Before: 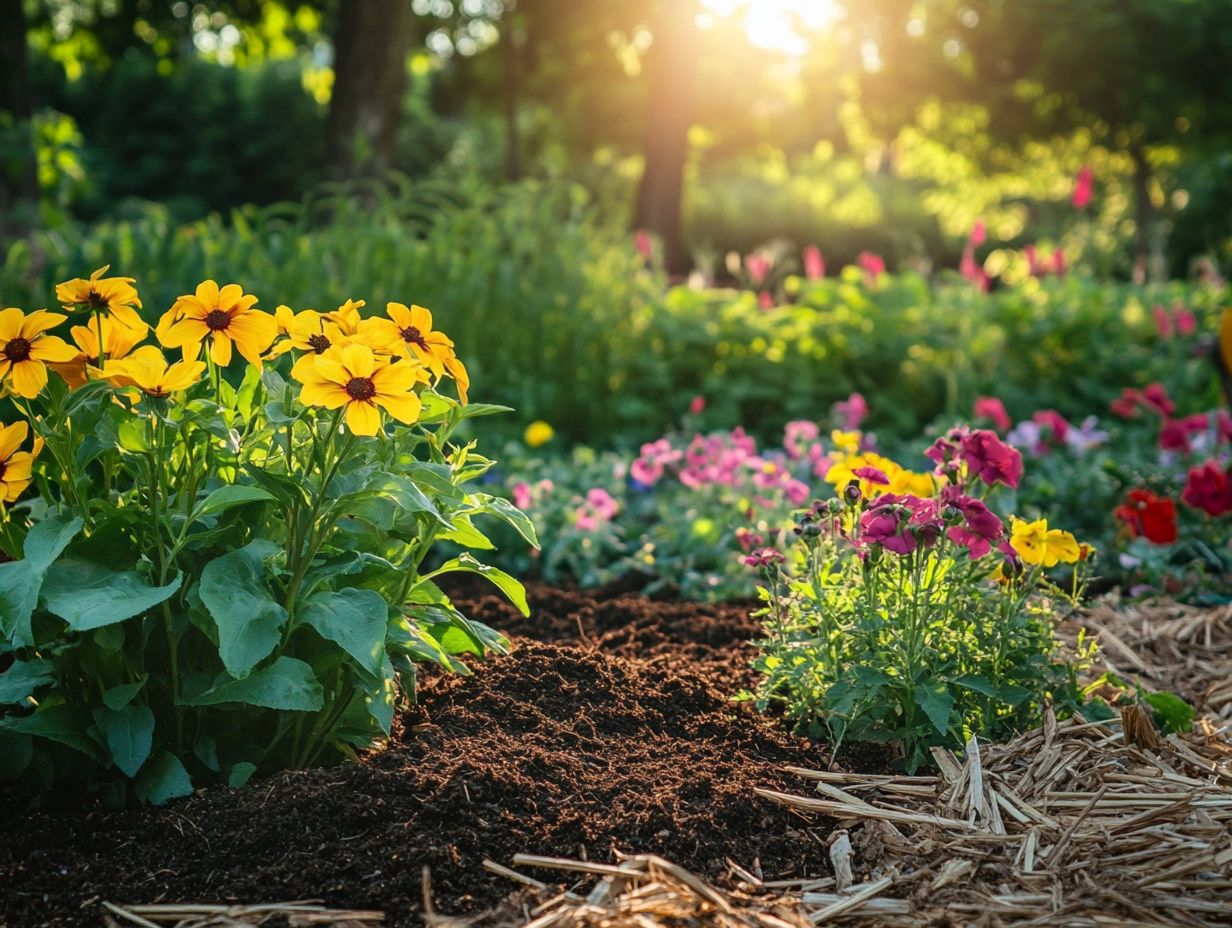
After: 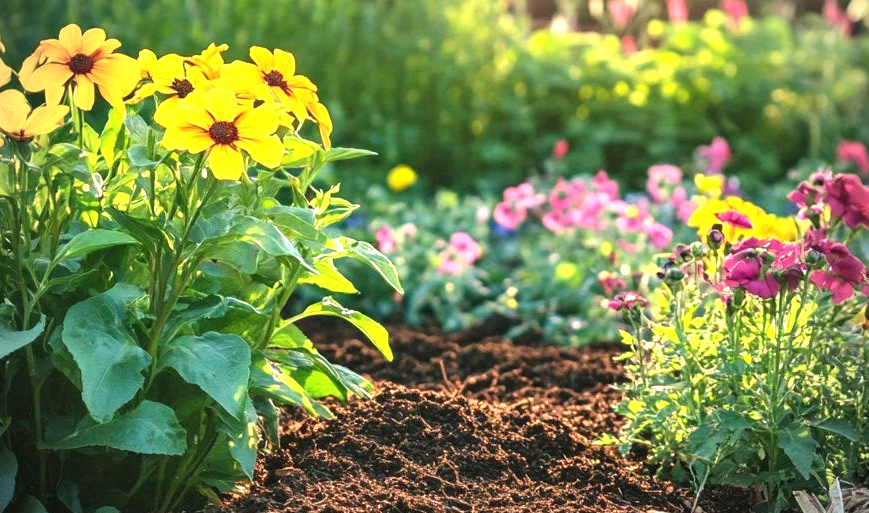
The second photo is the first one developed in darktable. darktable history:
exposure: black level correction 0, exposure 0.9 EV, compensate exposure bias true, compensate highlight preservation false
crop: left 11.123%, top 27.61%, right 18.3%, bottom 17.034%
vignetting: unbound false
